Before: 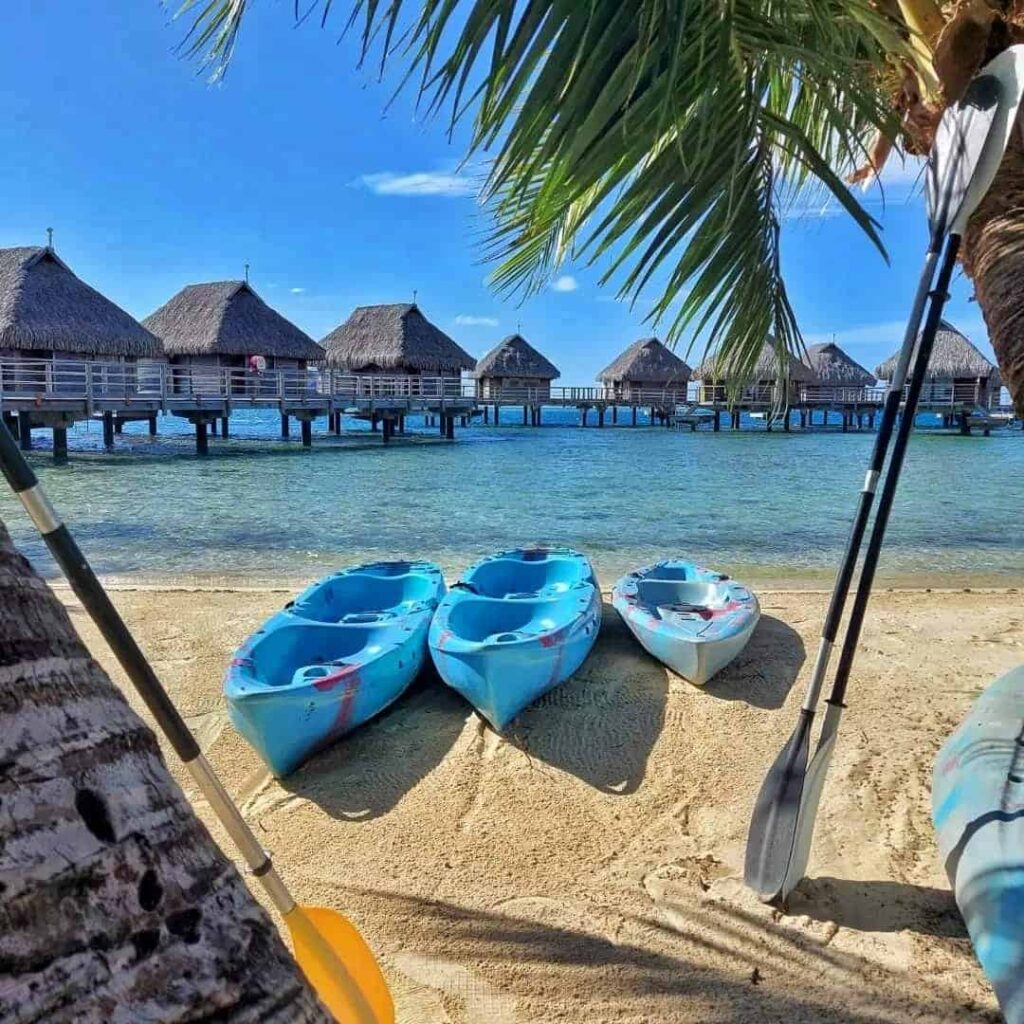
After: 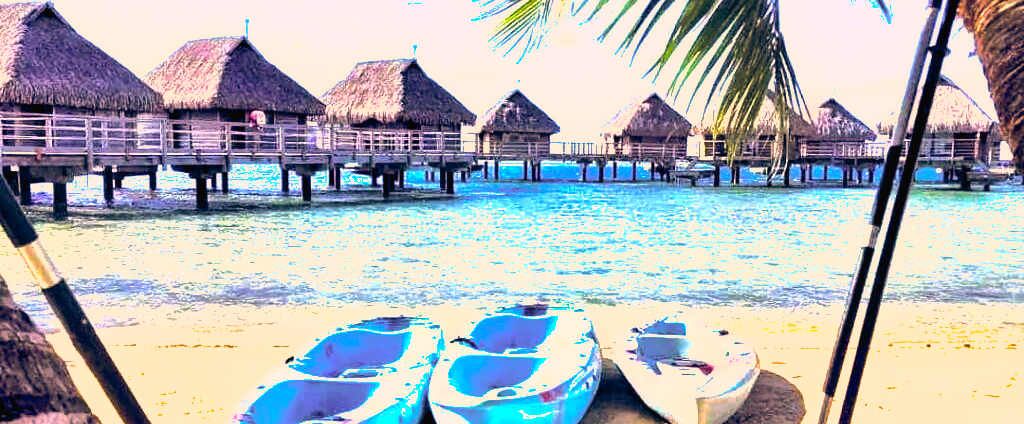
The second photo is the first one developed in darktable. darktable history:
tone curve: curves: ch0 [(0, 0.01) (0.037, 0.032) (0.131, 0.108) (0.275, 0.256) (0.483, 0.512) (0.61, 0.665) (0.696, 0.742) (0.792, 0.819) (0.911, 0.925) (0.997, 0.995)]; ch1 [(0, 0) (0.308, 0.29) (0.425, 0.411) (0.492, 0.488) (0.507, 0.503) (0.53, 0.532) (0.573, 0.586) (0.683, 0.702) (0.746, 0.77) (1, 1)]; ch2 [(0, 0) (0.246, 0.233) (0.36, 0.352) (0.415, 0.415) (0.485, 0.487) (0.502, 0.504) (0.525, 0.518) (0.539, 0.539) (0.587, 0.594) (0.636, 0.652) (0.711, 0.729) (0.845, 0.855) (0.998, 0.977)], color space Lab, linked channels, preserve colors none
crop and rotate: top 23.948%, bottom 34.591%
exposure: black level correction 0, exposure 0.7 EV, compensate highlight preservation false
color balance rgb: global offset › luminance -0.28%, global offset › chroma 0.317%, global offset › hue 260.04°, linear chroma grading › global chroma 24.405%, perceptual saturation grading › global saturation 30.744%, perceptual brilliance grading › highlights 9.741%, perceptual brilliance grading › mid-tones 4.591%, global vibrance 20%
tone equalizer: -8 EV -1.08 EV, -7 EV -1.03 EV, -6 EV -0.834 EV, -5 EV -0.61 EV, -3 EV 0.567 EV, -2 EV 0.845 EV, -1 EV 0.999 EV, +0 EV 1.06 EV, edges refinement/feathering 500, mask exposure compensation -1.57 EV, preserve details no
shadows and highlights: highlights color adjustment 77.57%
color correction: highlights a* 39.55, highlights b* 39.75, saturation 0.69
